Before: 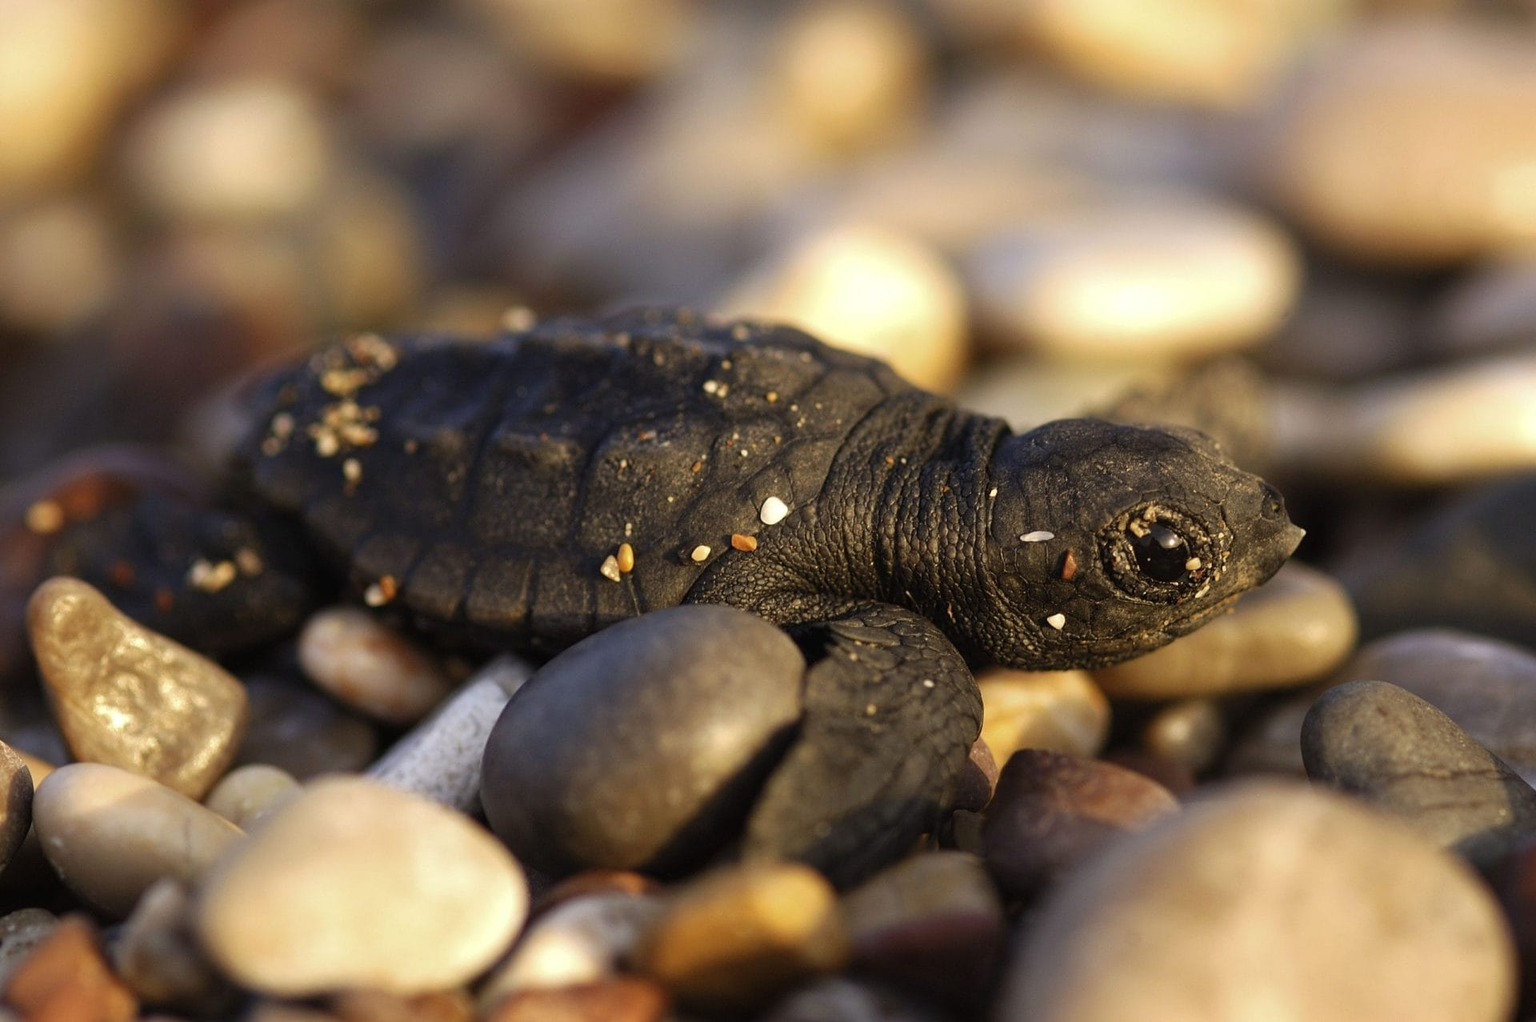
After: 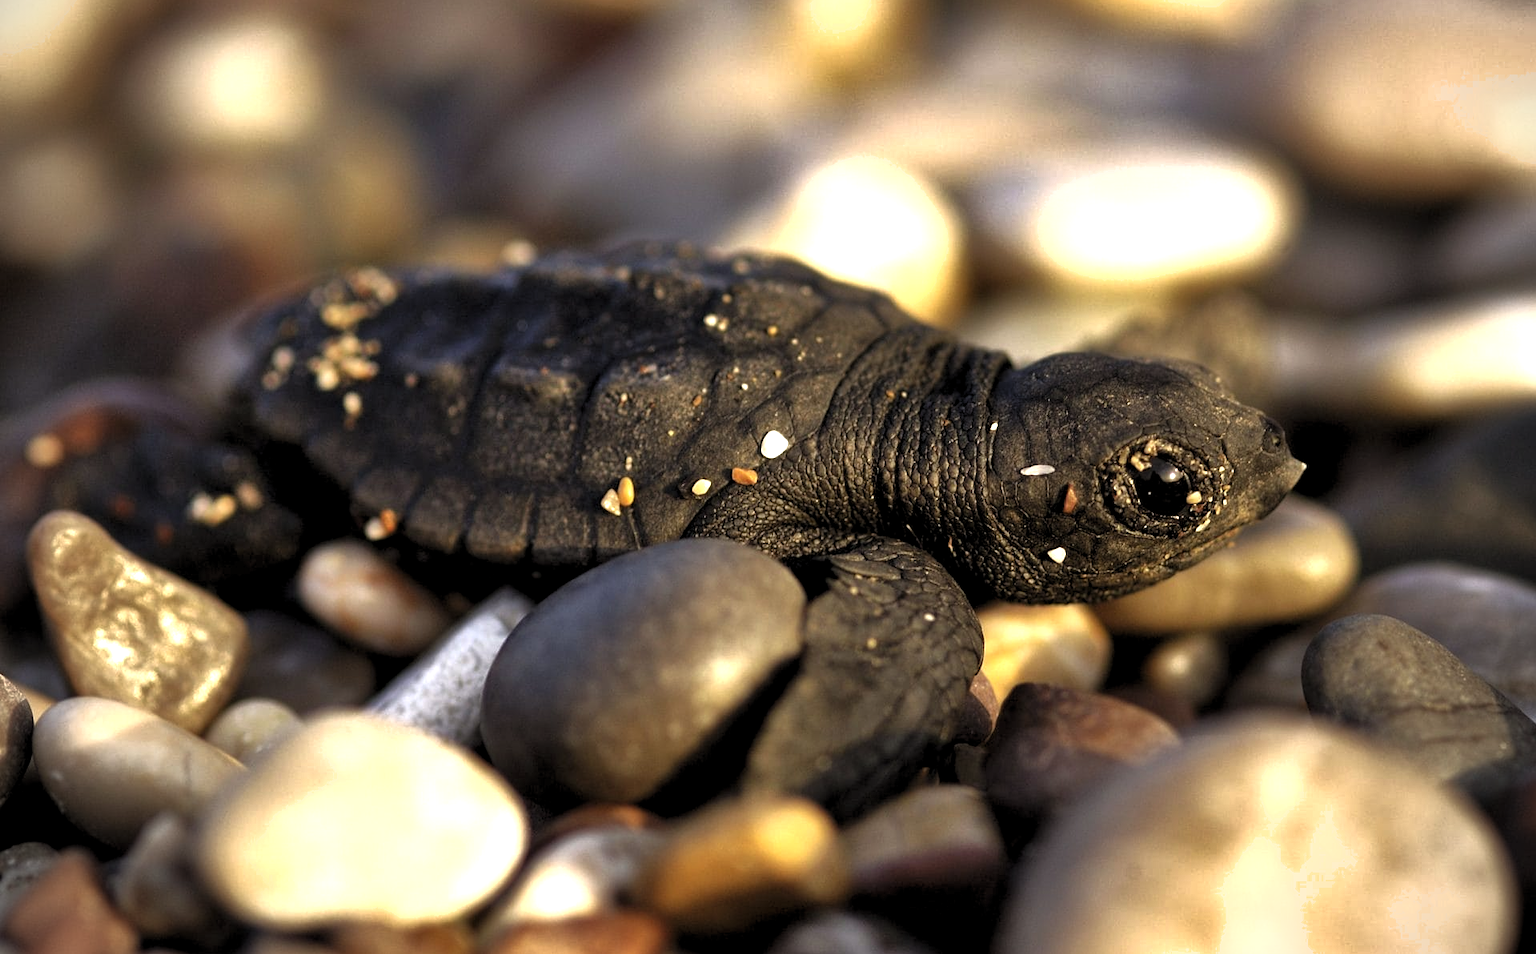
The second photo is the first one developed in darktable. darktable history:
tone equalizer: -8 EV 0 EV, -7 EV -0.002 EV, -6 EV 0.004 EV, -5 EV -0.049 EV, -4 EV -0.134 EV, -3 EV -0.176 EV, -2 EV 0.252 EV, -1 EV 0.707 EV, +0 EV 0.502 EV, edges refinement/feathering 500, mask exposure compensation -1.57 EV, preserve details no
vignetting: on, module defaults
levels: levels [0.062, 0.494, 0.925]
crop and rotate: top 6.524%
shadows and highlights: low approximation 0.01, soften with gaussian
